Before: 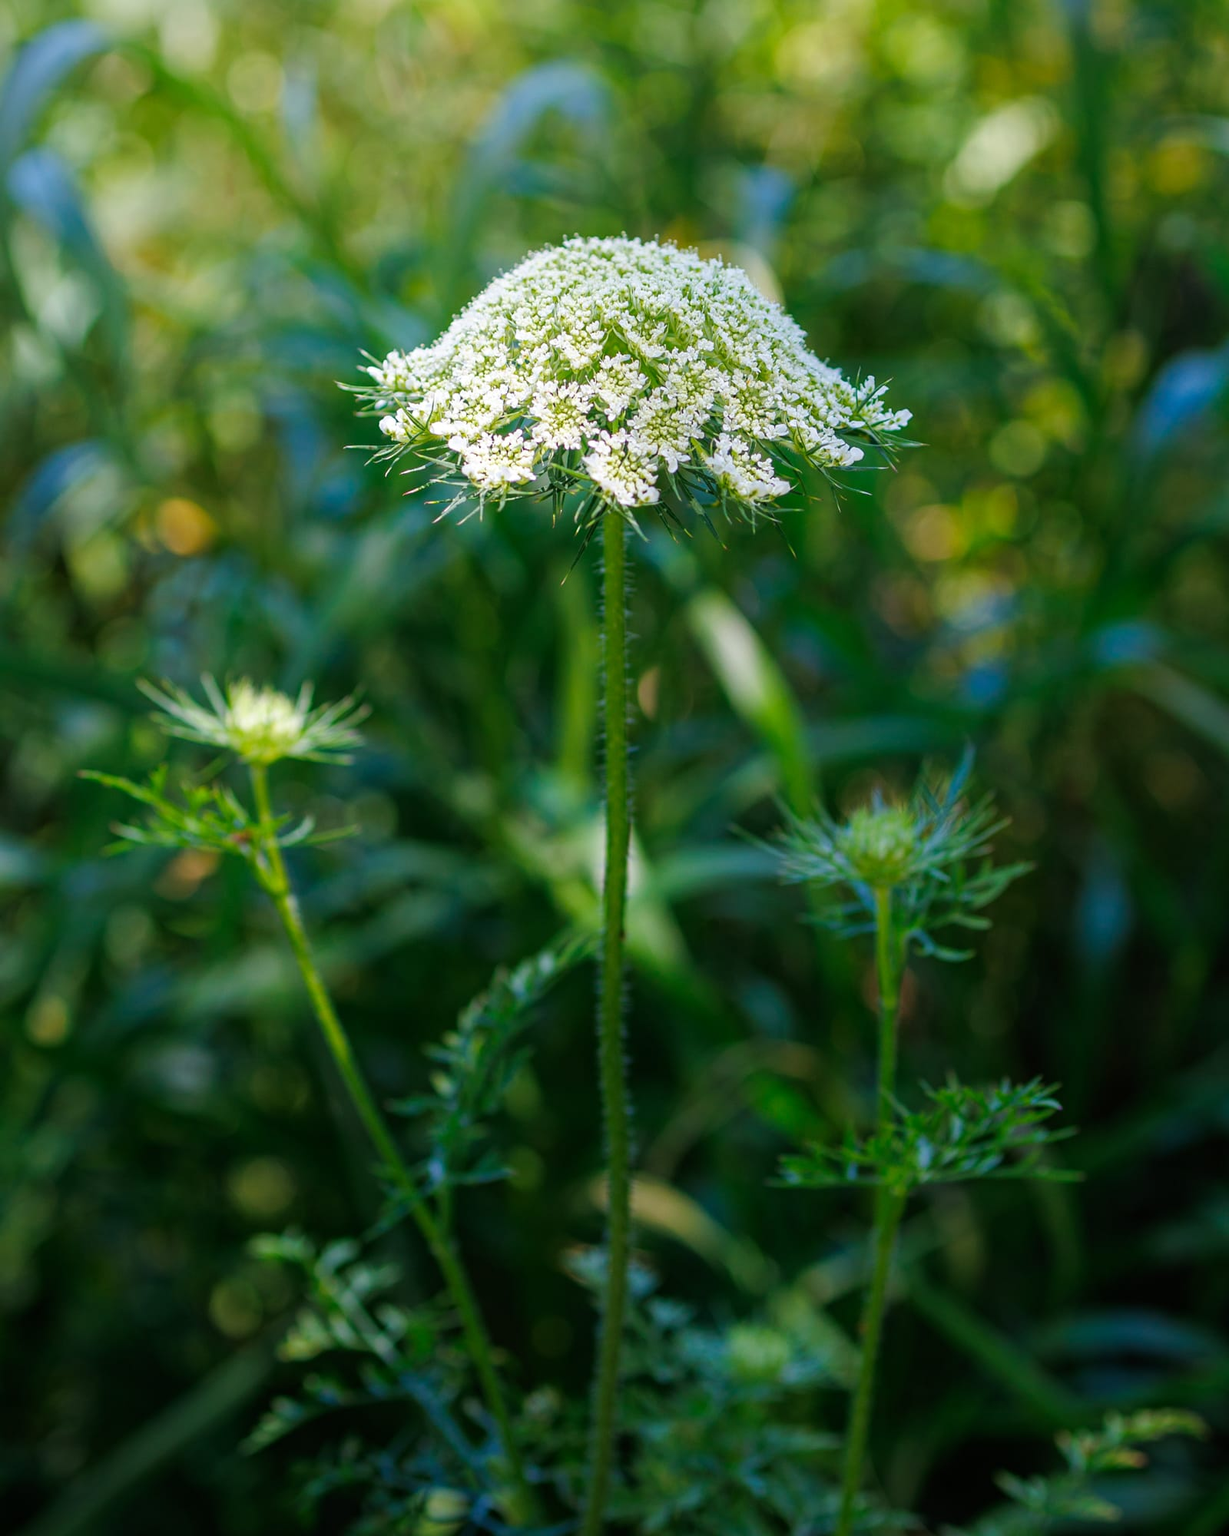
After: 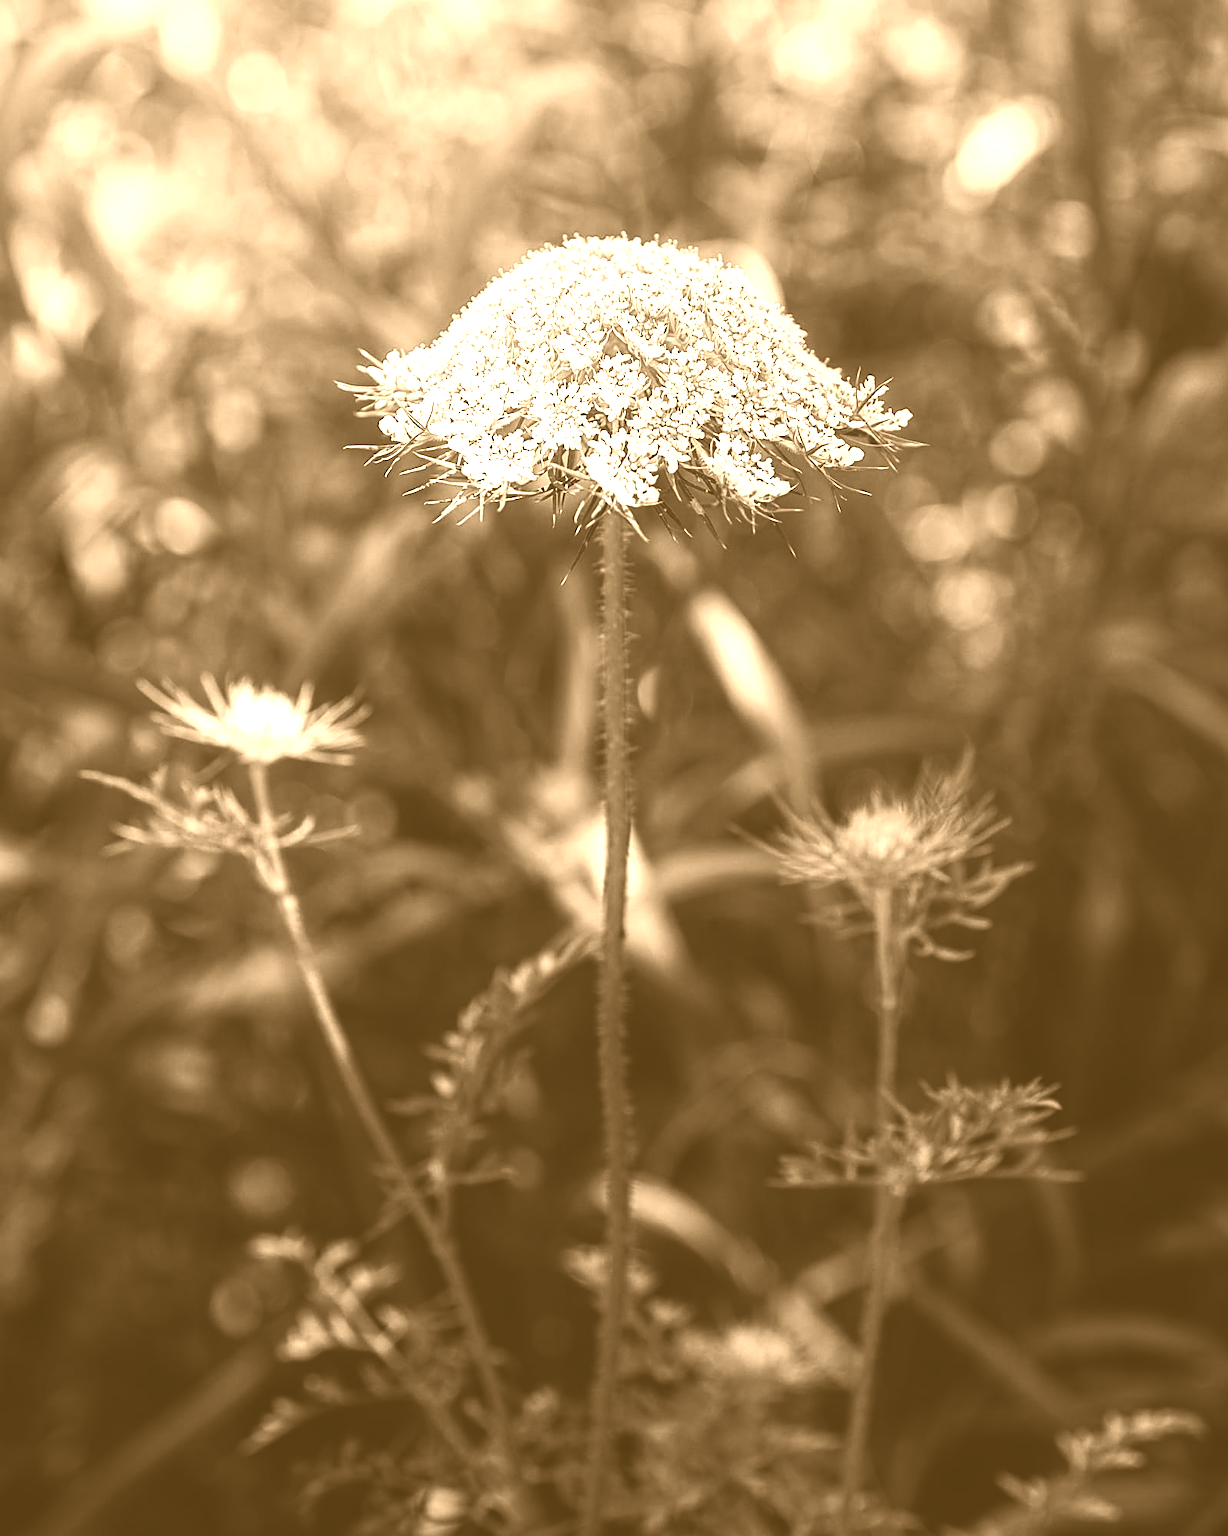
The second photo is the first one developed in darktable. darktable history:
colorize: hue 28.8°, source mix 100%
sharpen: on, module defaults
contrast brightness saturation: contrast 0.28
